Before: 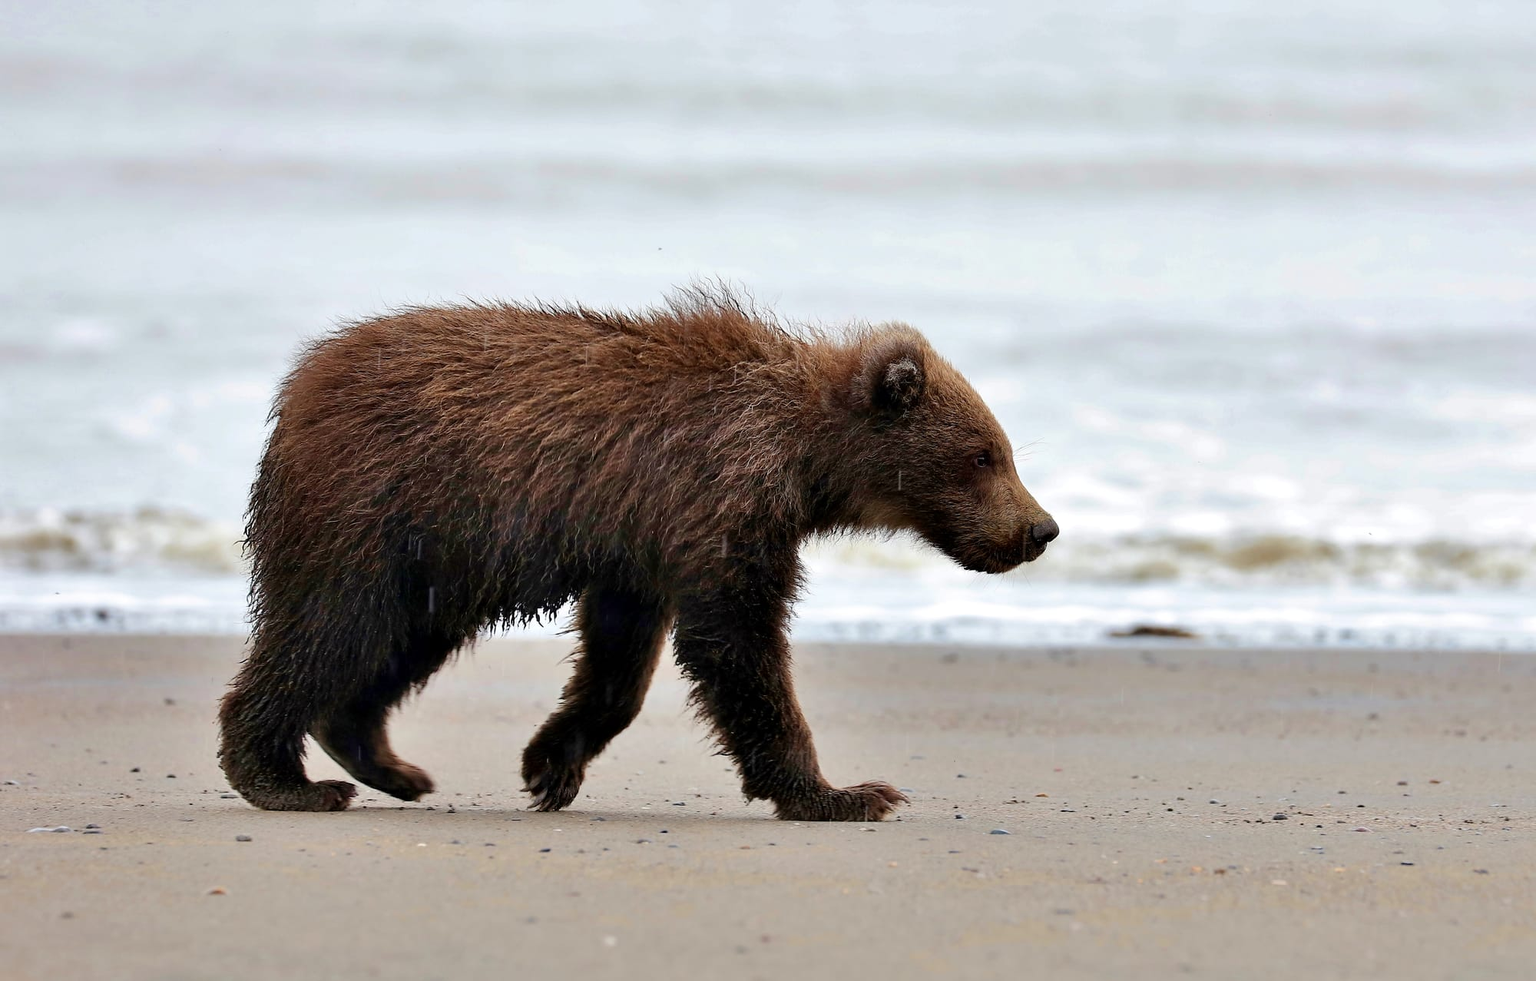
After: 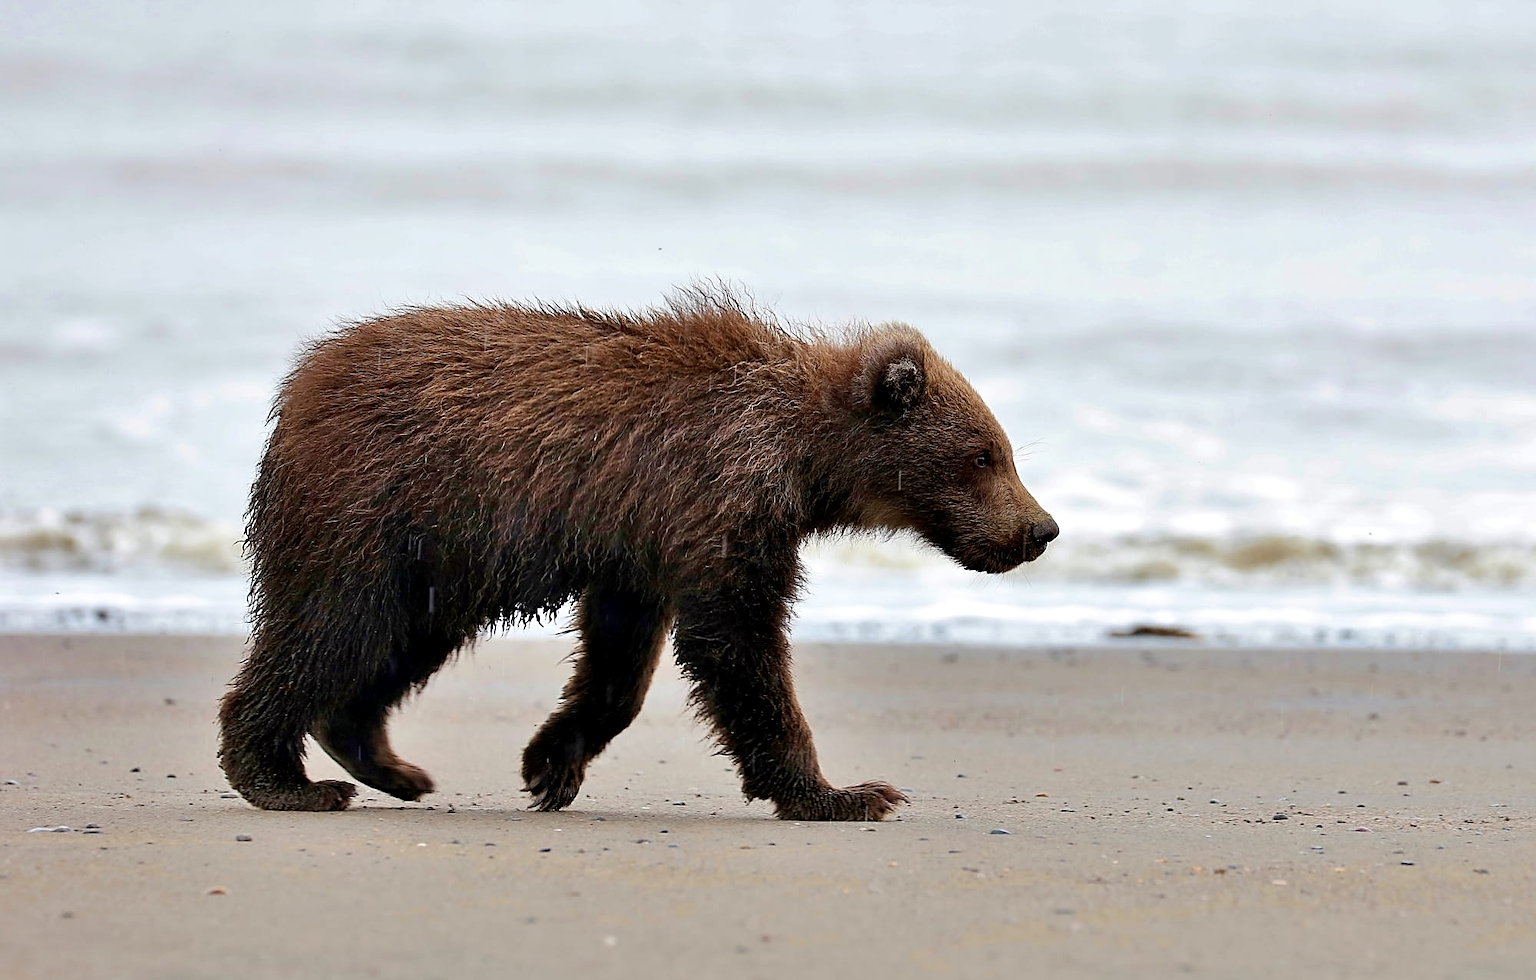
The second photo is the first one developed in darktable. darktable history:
exposure: black level correction 0.001, exposure 0.015 EV, compensate exposure bias true, compensate highlight preservation false
sharpen: on, module defaults
